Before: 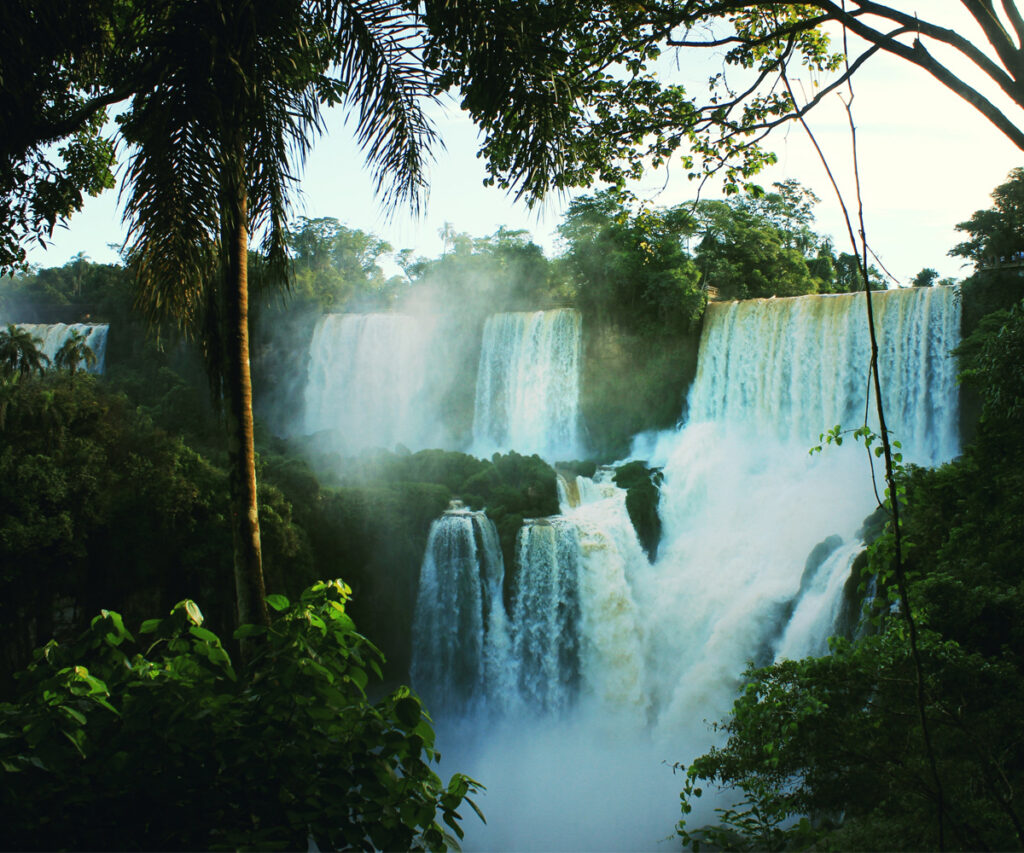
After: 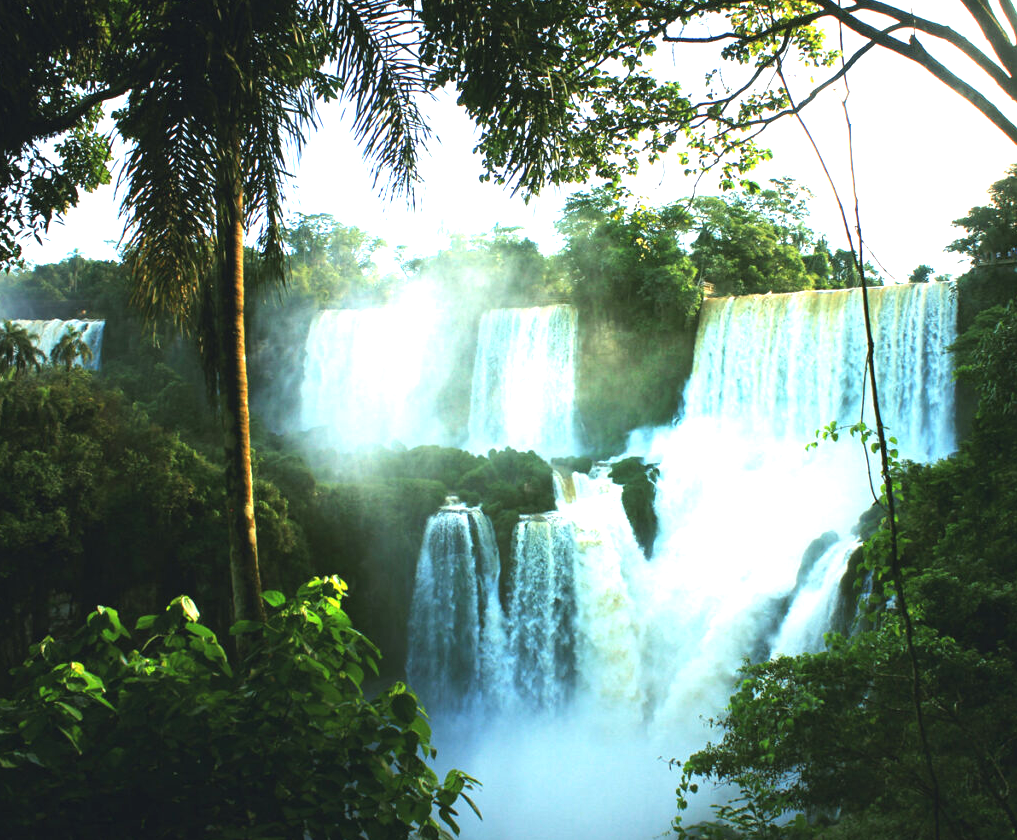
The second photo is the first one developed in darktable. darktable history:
crop: left 0.421%, top 0.56%, right 0.184%, bottom 0.919%
exposure: black level correction -0.002, exposure 1.108 EV, compensate exposure bias true, compensate highlight preservation false
